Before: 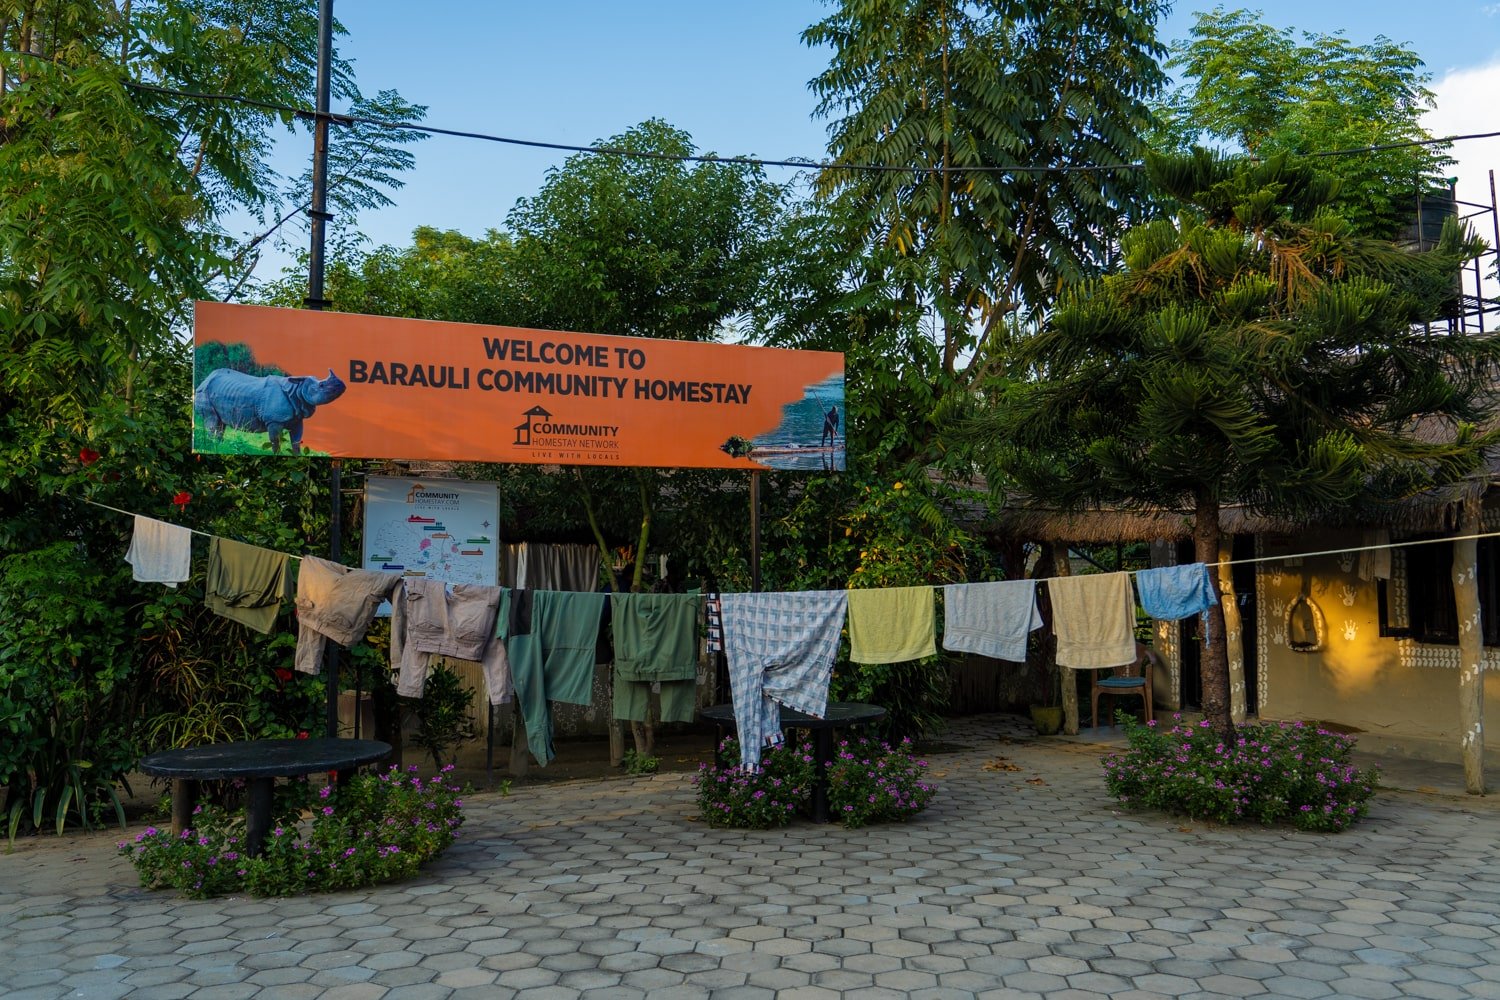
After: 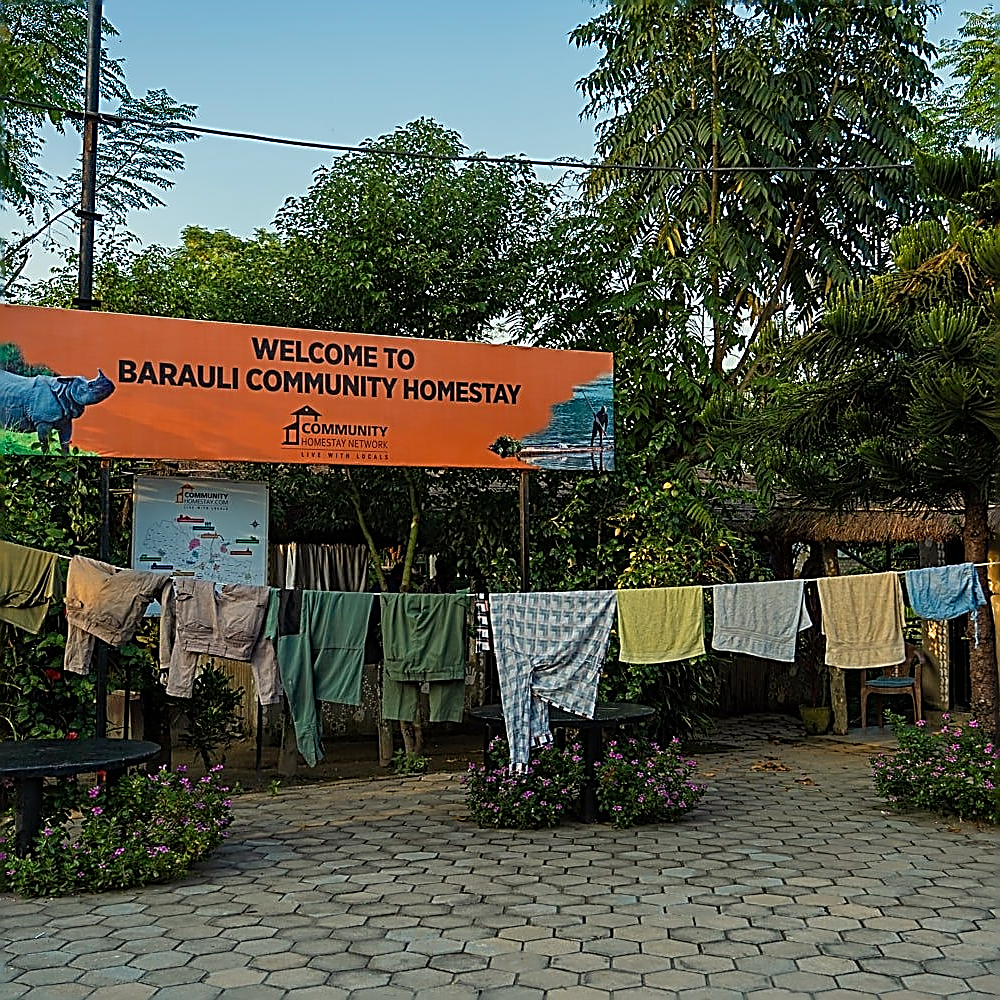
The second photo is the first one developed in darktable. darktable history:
crop and rotate: left 15.446%, right 17.836%
white balance: red 1.029, blue 0.92
sharpen: amount 2
